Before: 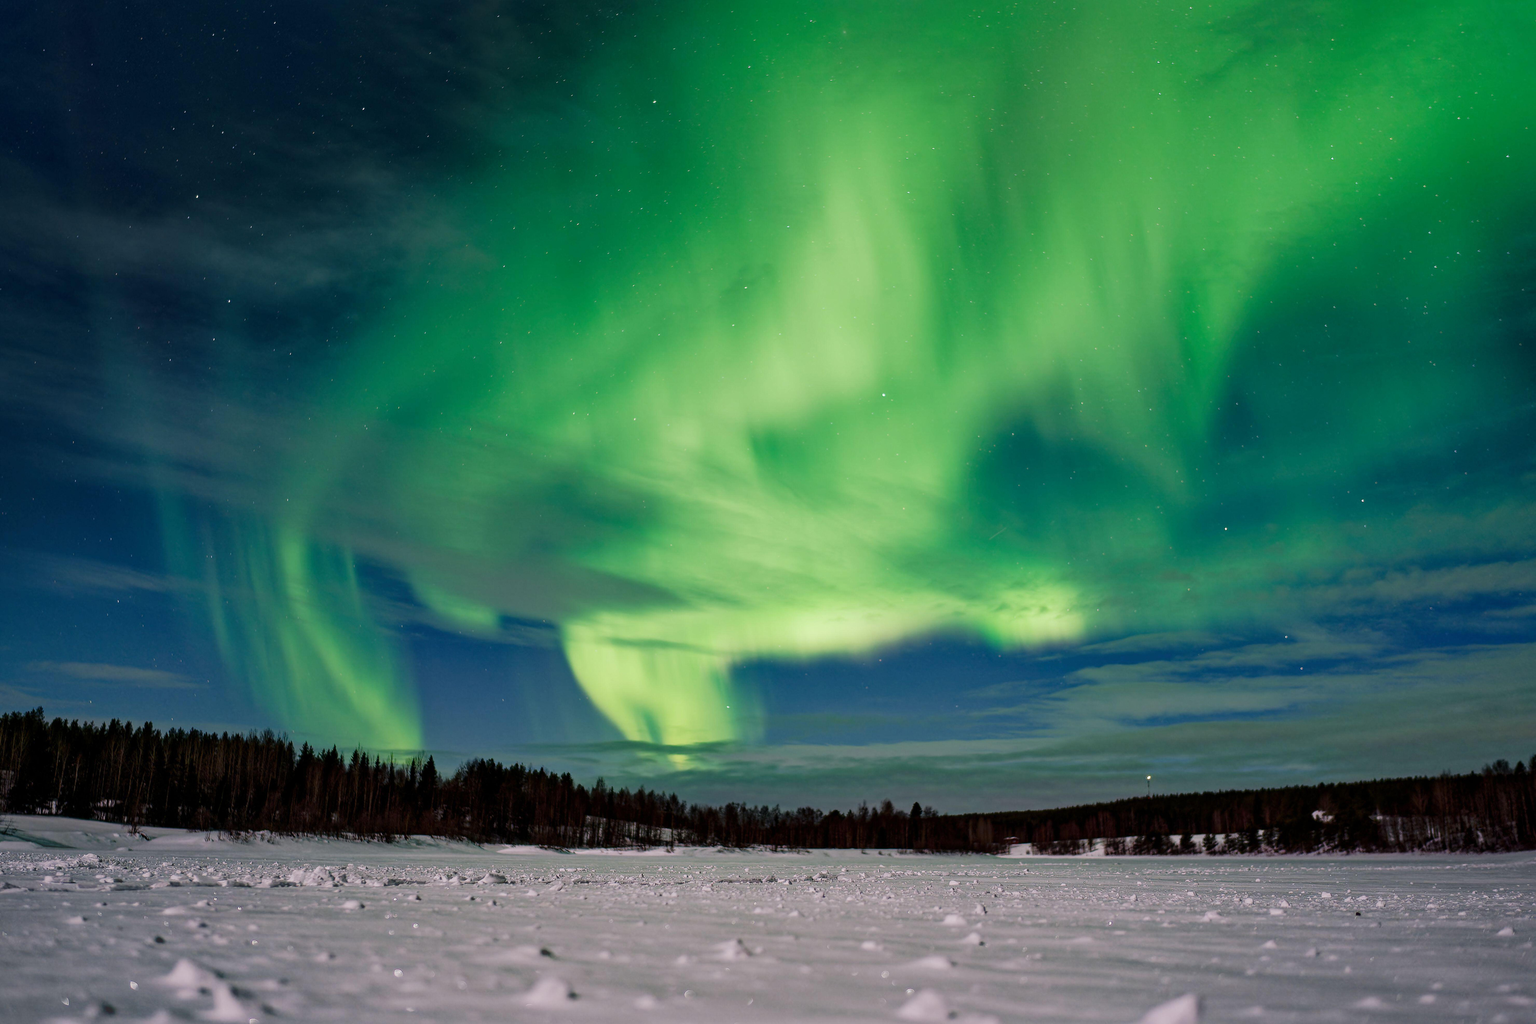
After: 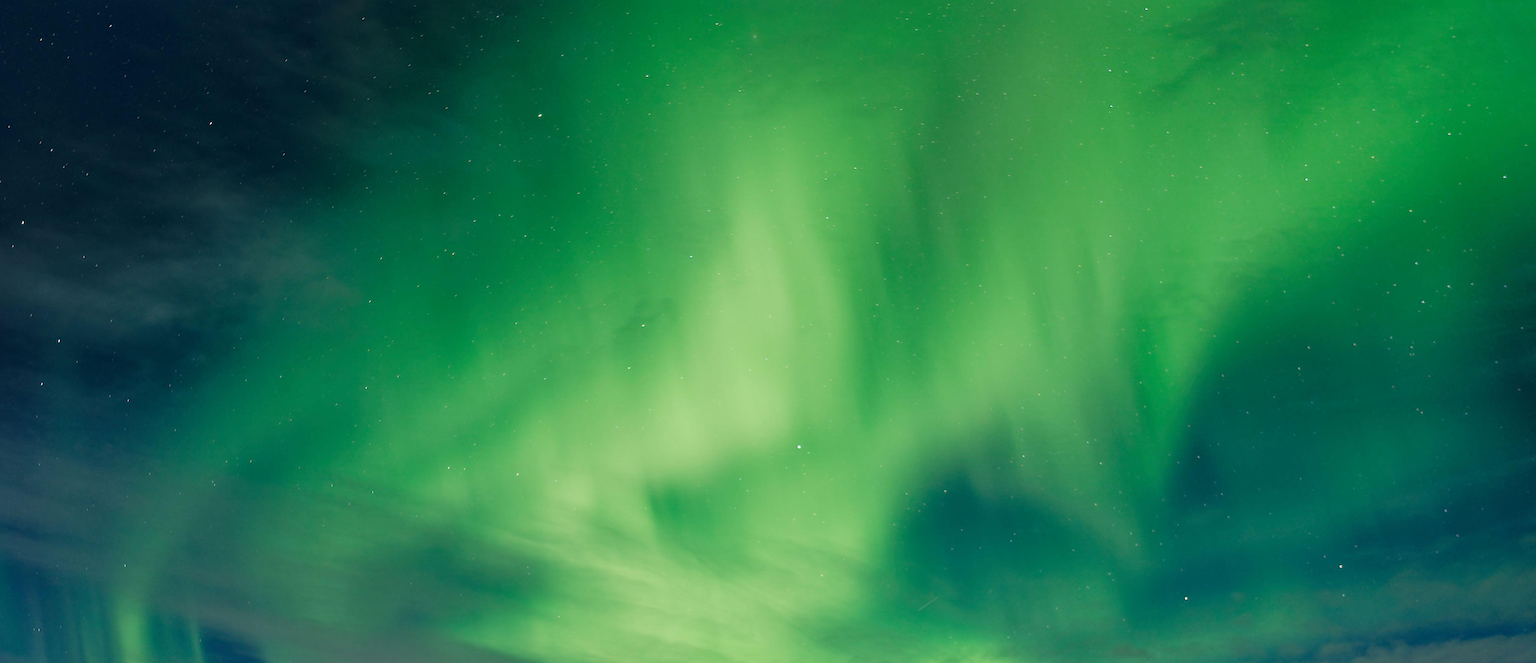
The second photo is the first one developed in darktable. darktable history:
crop and rotate: left 11.546%, bottom 42.681%
